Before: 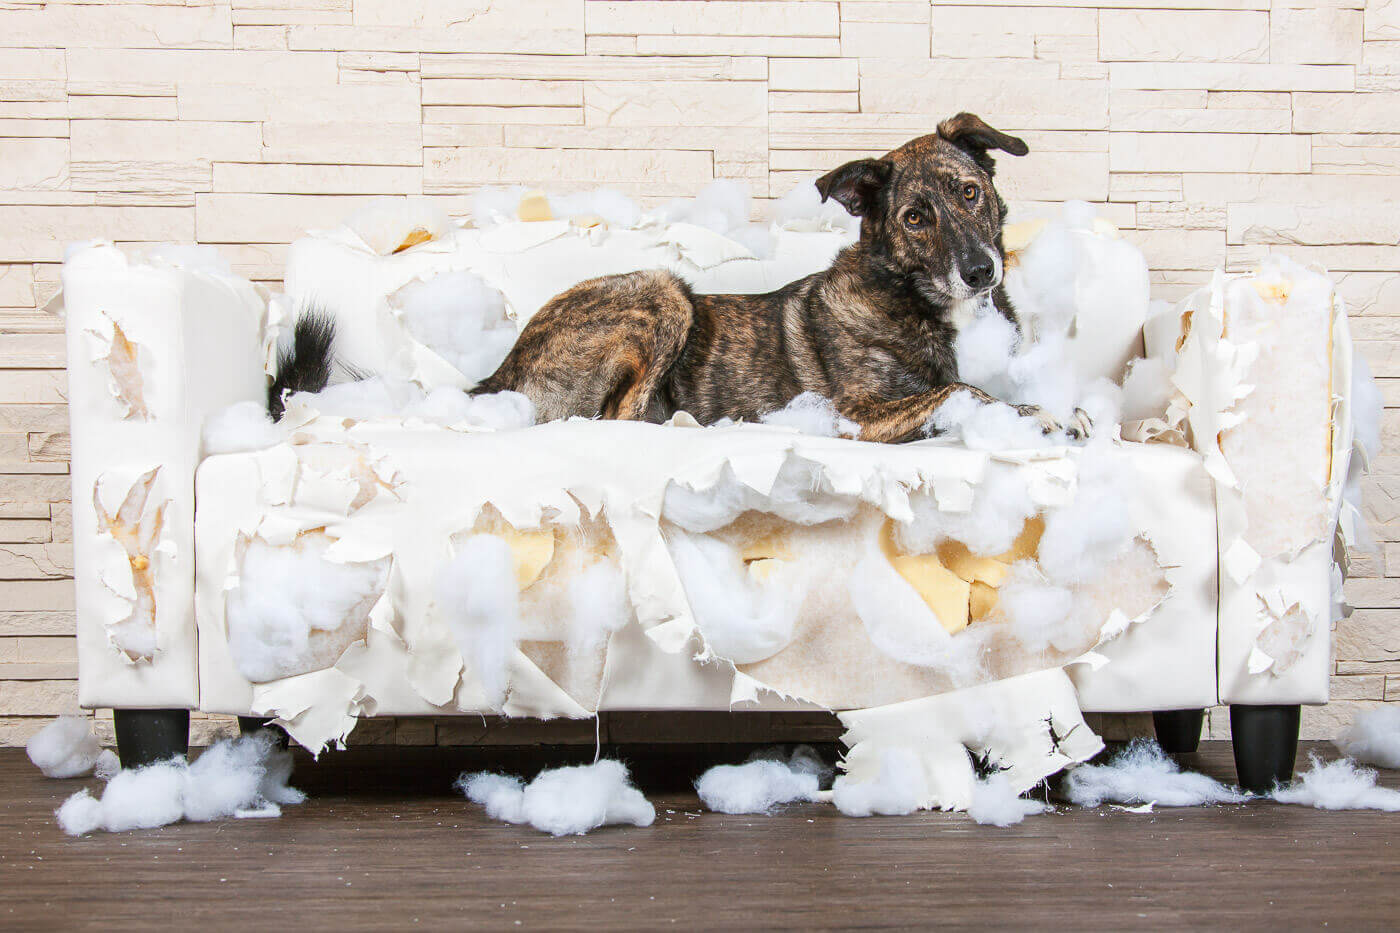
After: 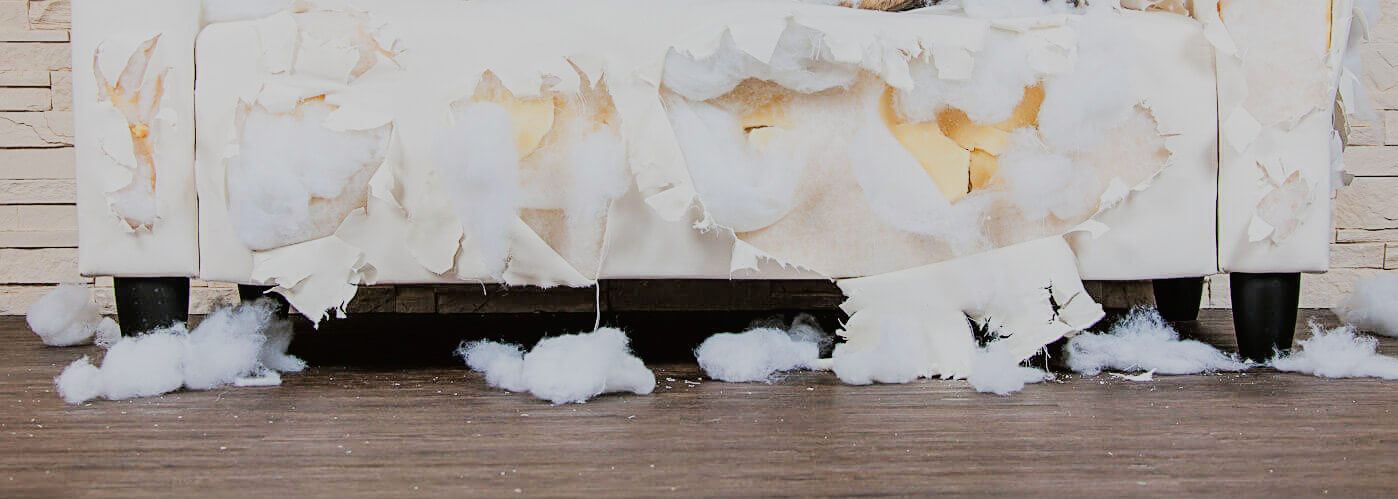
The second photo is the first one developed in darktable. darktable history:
crop and rotate: top 46.487%, right 0.076%
filmic rgb: black relative exposure -7.12 EV, white relative exposure 5.34 EV, hardness 3.03
sharpen: radius 2.519, amount 0.329
tone curve: curves: ch0 [(0, 0.012) (0.036, 0.035) (0.274, 0.288) (0.504, 0.536) (0.844, 0.84) (1, 0.983)]; ch1 [(0, 0) (0.389, 0.403) (0.462, 0.486) (0.499, 0.498) (0.511, 0.502) (0.536, 0.547) (0.567, 0.588) (0.626, 0.645) (0.749, 0.781) (1, 1)]; ch2 [(0, 0) (0.457, 0.486) (0.5, 0.5) (0.56, 0.551) (0.615, 0.607) (0.704, 0.732) (1, 1)]
